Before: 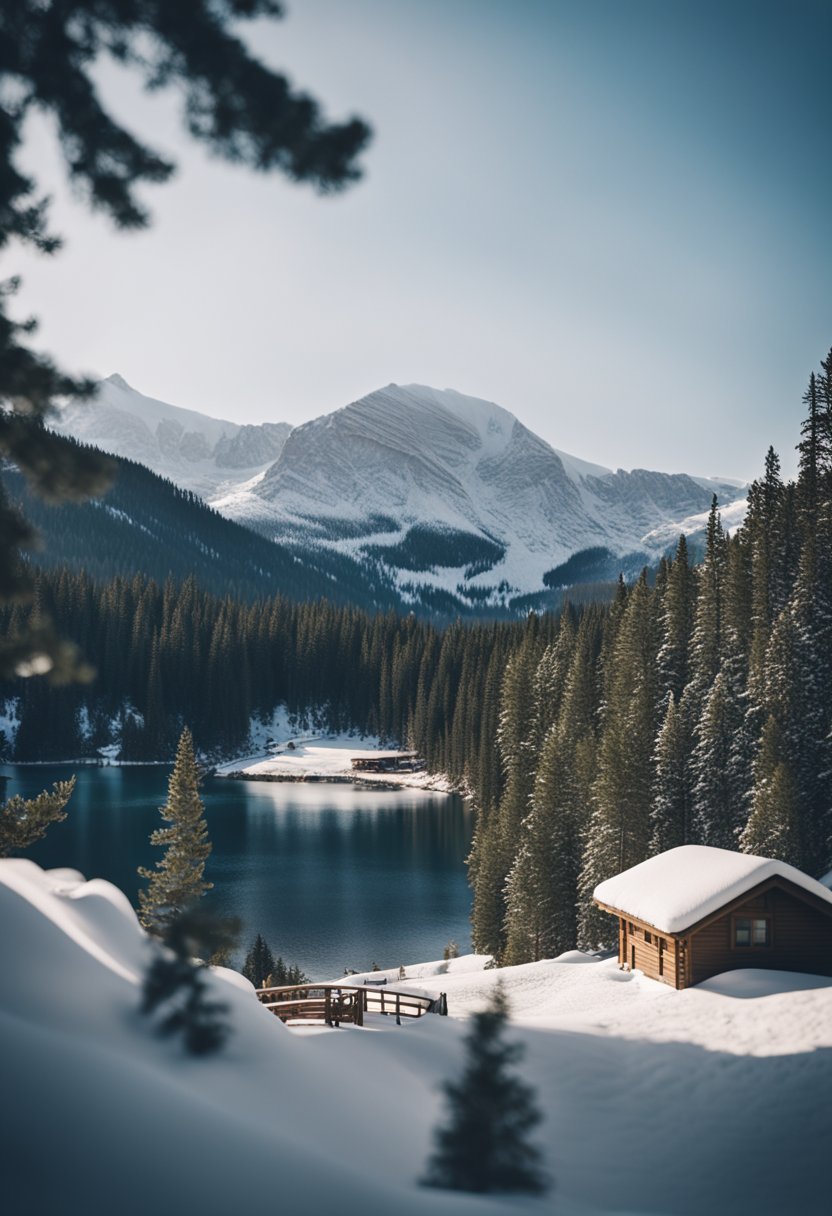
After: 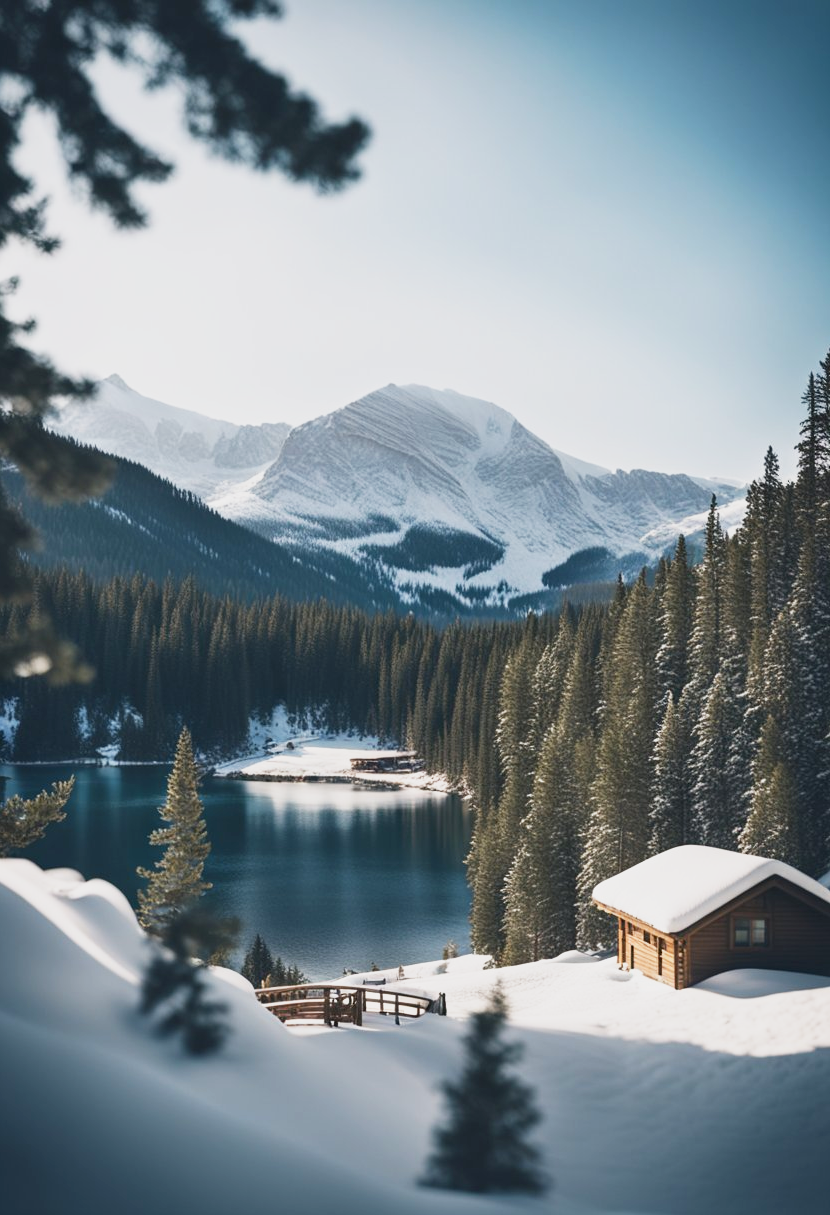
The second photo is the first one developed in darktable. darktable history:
crop and rotate: left 0.179%, bottom 0.007%
base curve: curves: ch0 [(0, 0) (0.088, 0.125) (0.176, 0.251) (0.354, 0.501) (0.613, 0.749) (1, 0.877)], preserve colors none
